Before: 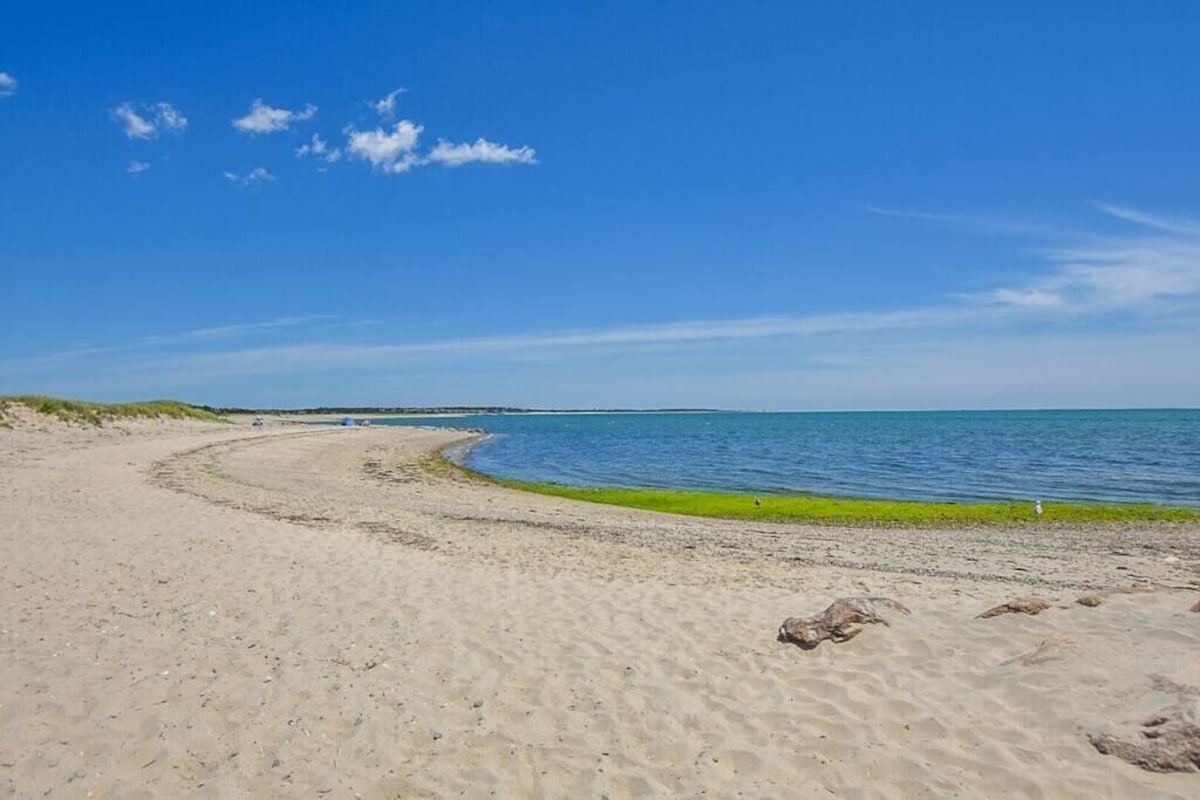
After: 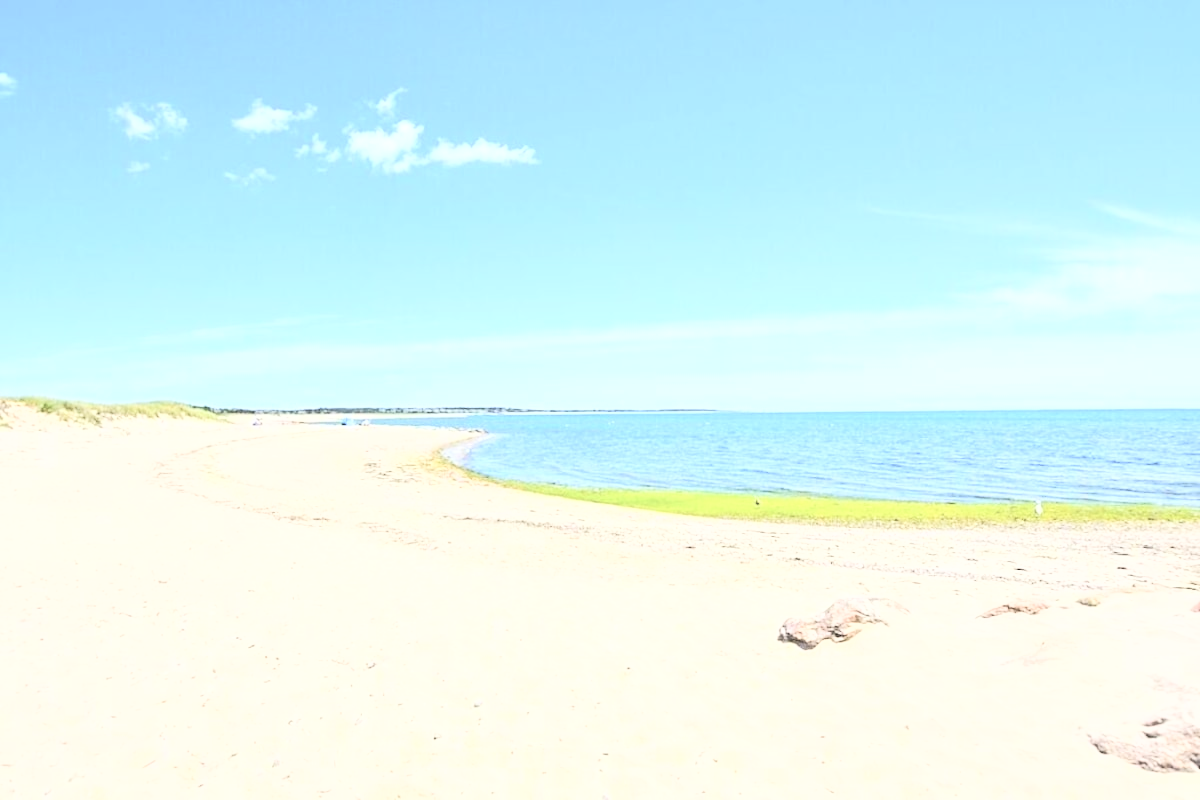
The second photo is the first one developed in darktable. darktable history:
contrast brightness saturation: contrast 0.097, saturation -0.372
haze removal: strength 0.027, distance 0.248, compatibility mode true, adaptive false
exposure: black level correction 0, exposure 1 EV, compensate highlight preservation false
base curve: curves: ch0 [(0, 0.003) (0.001, 0.002) (0.006, 0.004) (0.02, 0.022) (0.048, 0.086) (0.094, 0.234) (0.162, 0.431) (0.258, 0.629) (0.385, 0.8) (0.548, 0.918) (0.751, 0.988) (1, 1)]
tone curve: curves: ch0 [(0, 0) (0.003, 0.128) (0.011, 0.133) (0.025, 0.133) (0.044, 0.141) (0.069, 0.152) (0.1, 0.169) (0.136, 0.201) (0.177, 0.239) (0.224, 0.294) (0.277, 0.358) (0.335, 0.428) (0.399, 0.488) (0.468, 0.55) (0.543, 0.611) (0.623, 0.678) (0.709, 0.755) (0.801, 0.843) (0.898, 0.91) (1, 1)], color space Lab, independent channels, preserve colors none
